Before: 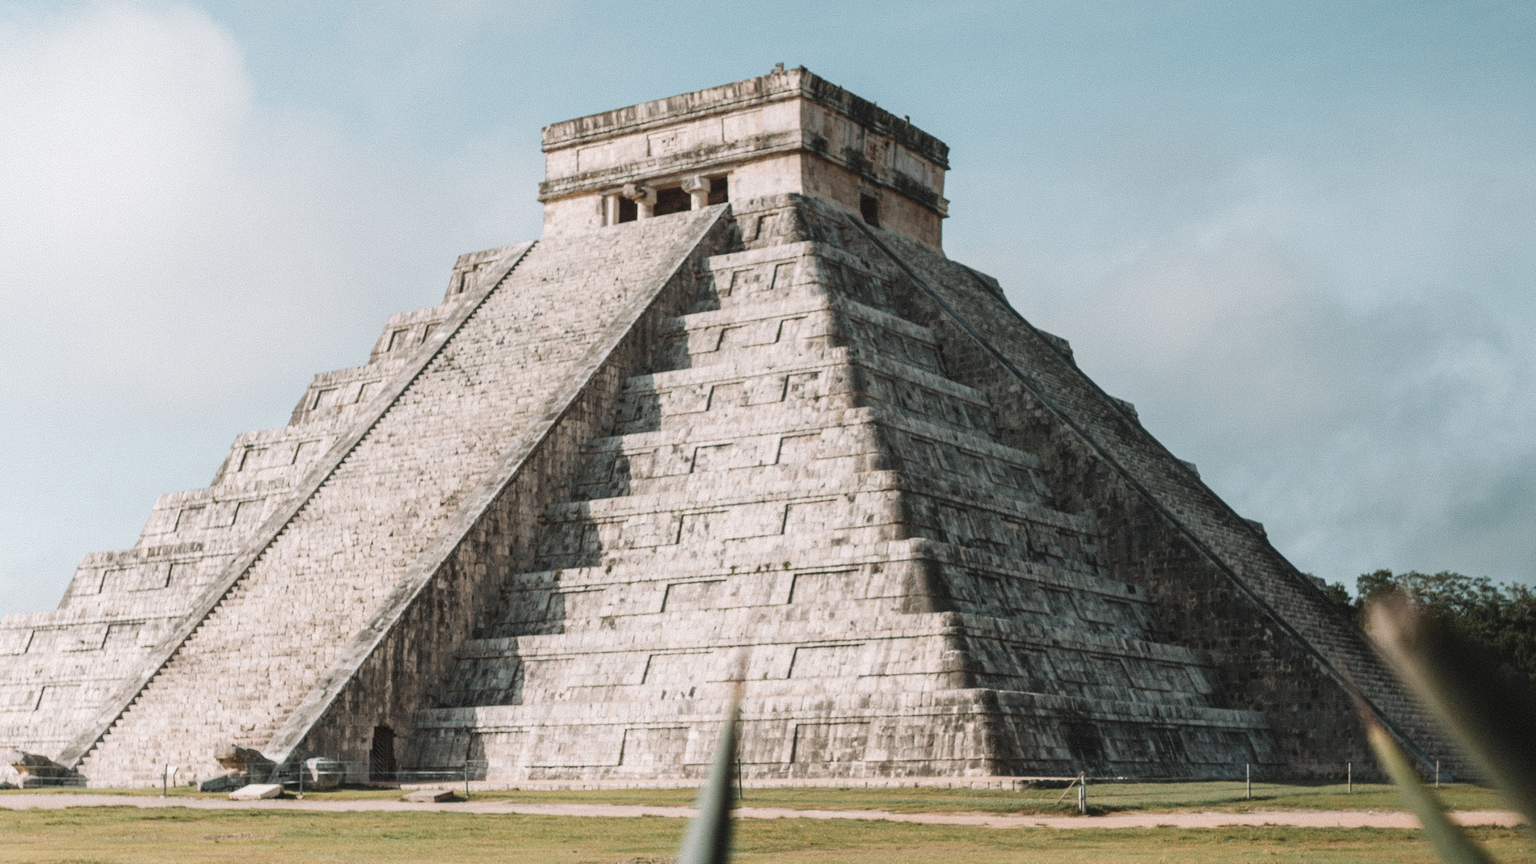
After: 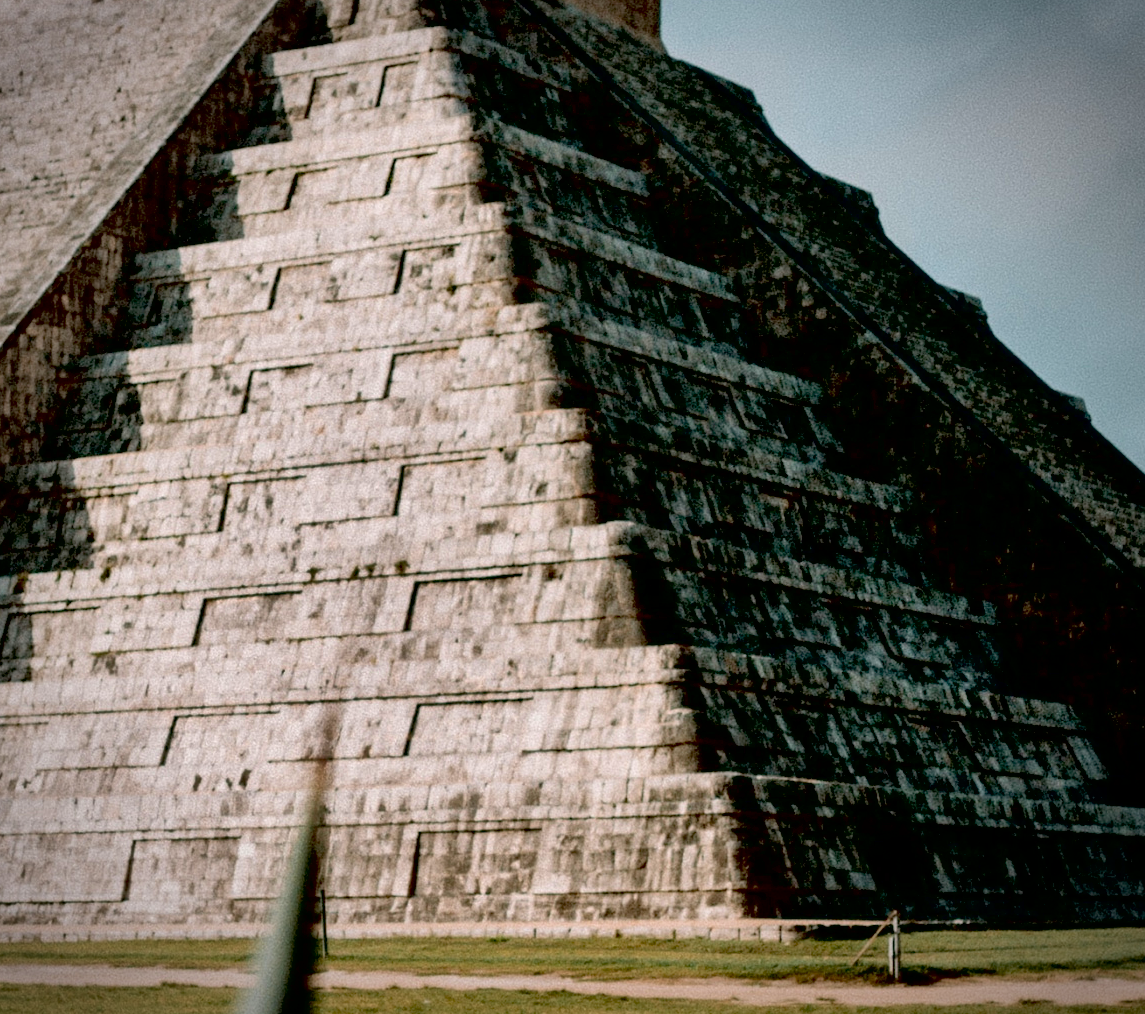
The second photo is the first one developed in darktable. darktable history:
exposure: black level correction 0.058, compensate highlight preservation false
crop: left 35.515%, top 26.101%, right 19.735%, bottom 3.45%
velvia: strength 27.56%
shadows and highlights: shadows 30.63, highlights -62.48, soften with gaussian
vignetting: brightness -0.585, saturation -0.112, automatic ratio true
